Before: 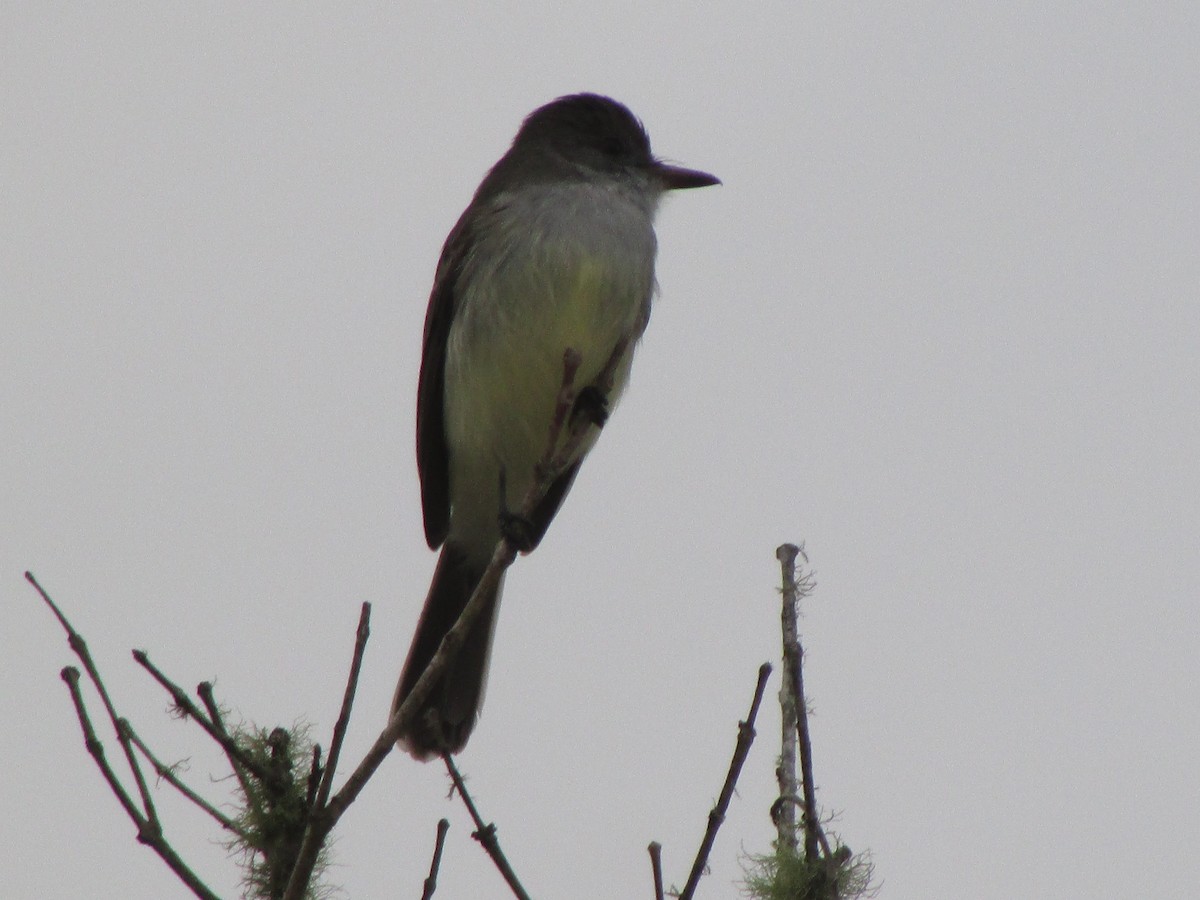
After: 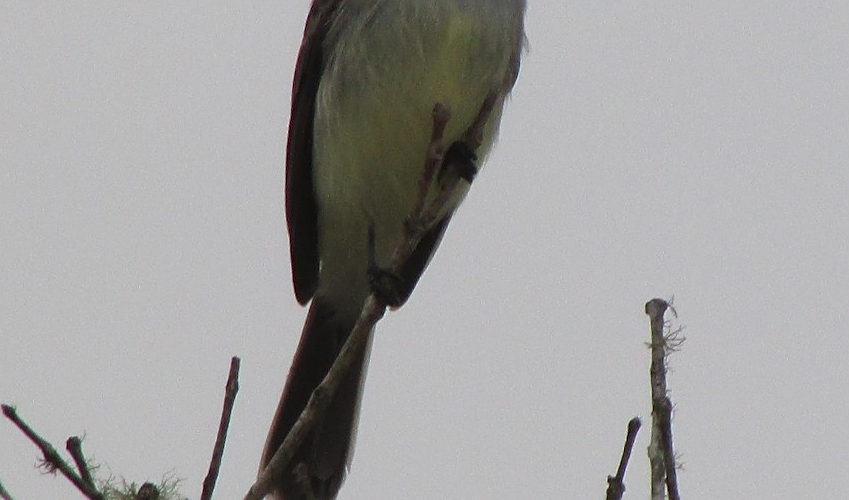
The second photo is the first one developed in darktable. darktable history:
crop: left 10.931%, top 27.273%, right 18.303%, bottom 17.097%
sharpen: on, module defaults
